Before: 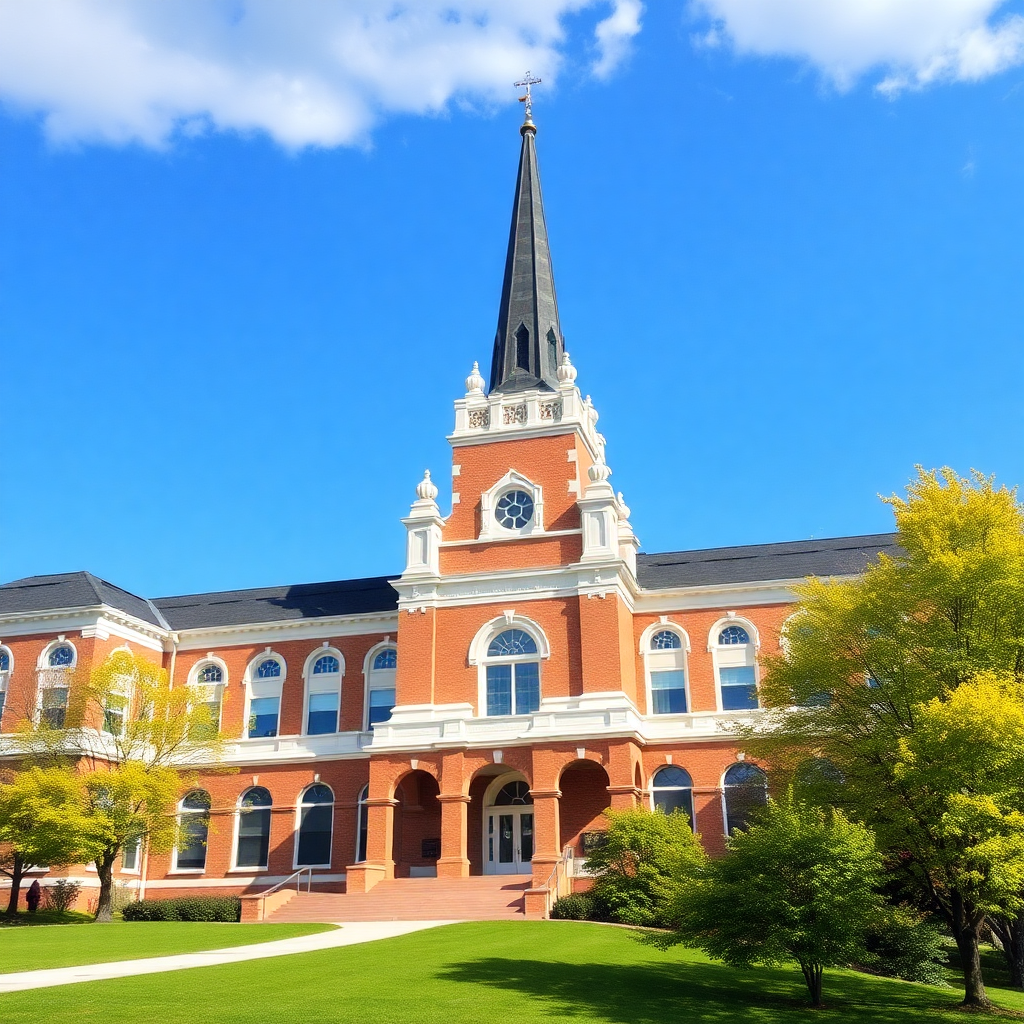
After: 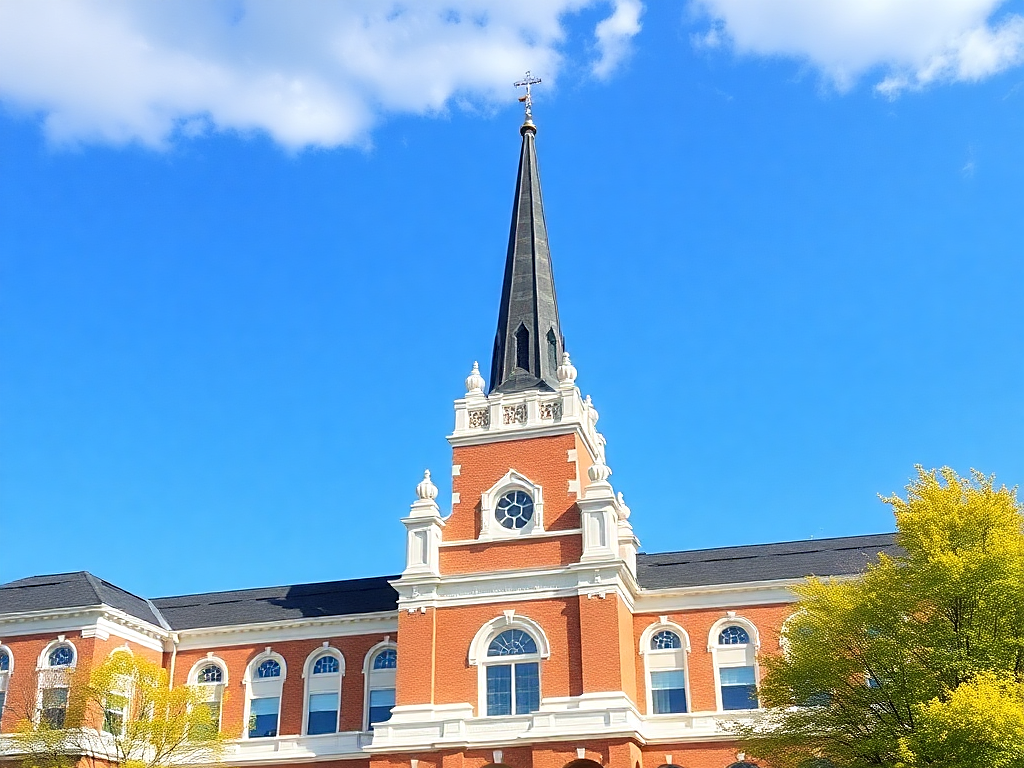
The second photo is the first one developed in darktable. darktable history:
sharpen: on, module defaults
crop: bottom 24.989%
